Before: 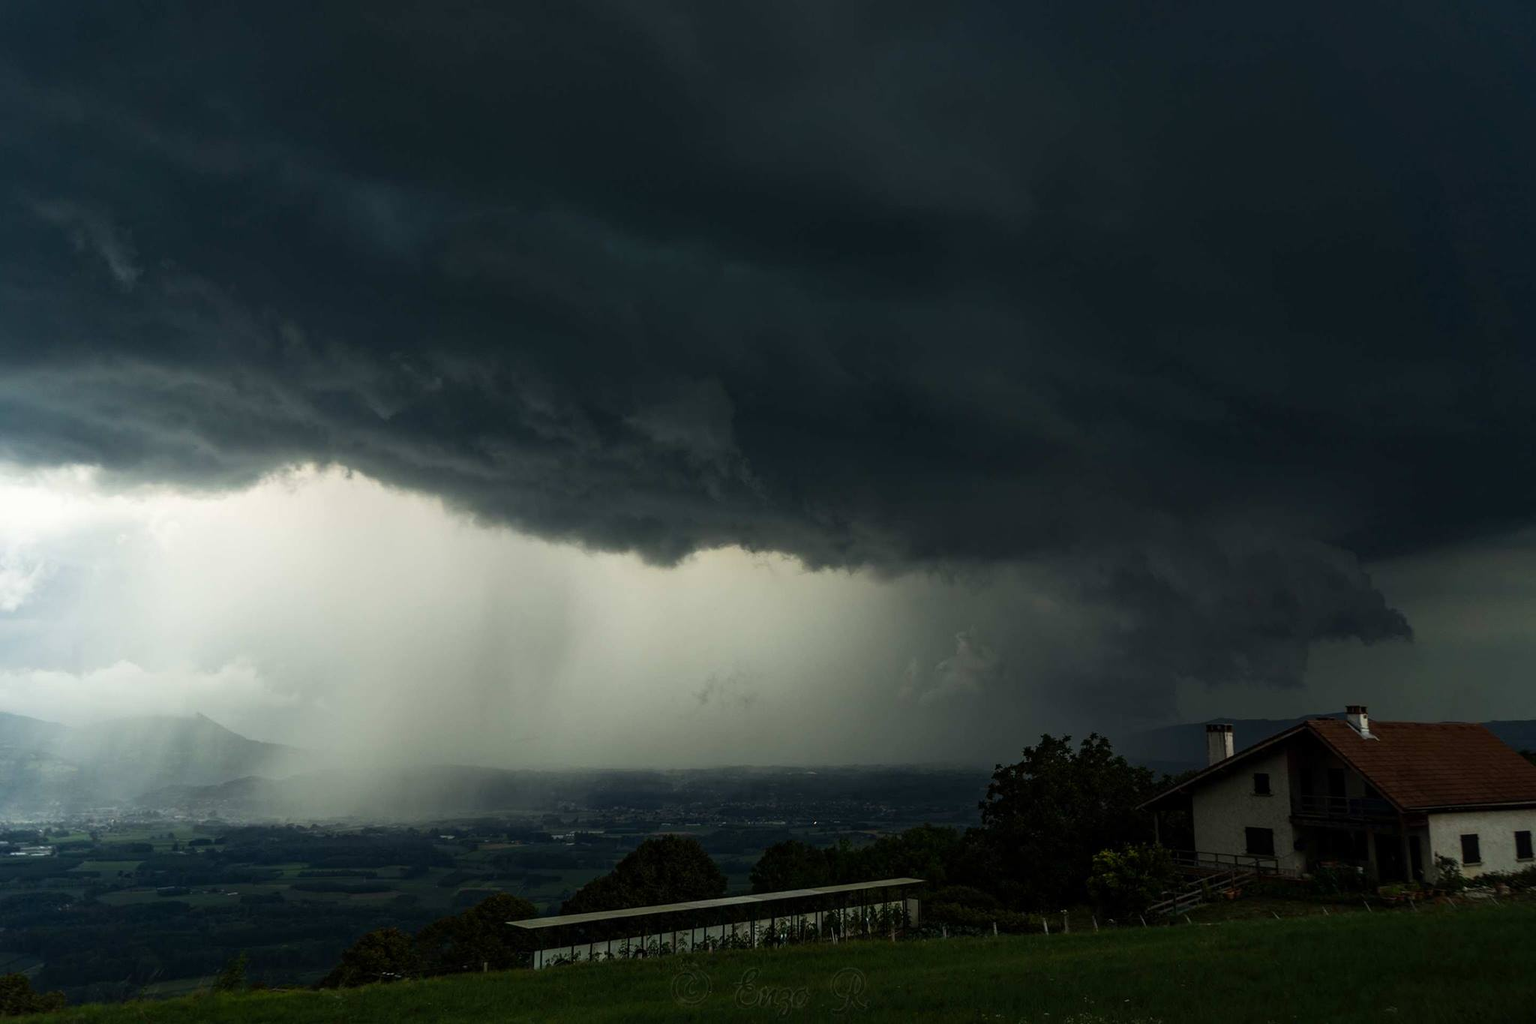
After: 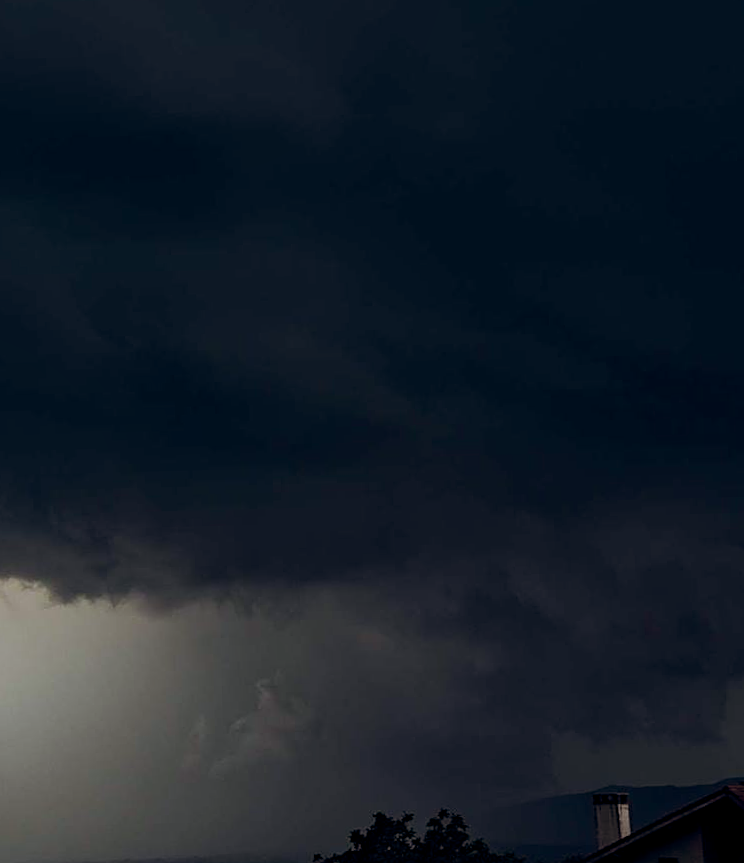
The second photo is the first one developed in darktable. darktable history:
rotate and perspective: rotation -1.42°, crop left 0.016, crop right 0.984, crop top 0.035, crop bottom 0.965
exposure: exposure -0.36 EV, compensate highlight preservation false
color calibration: x 0.372, y 0.386, temperature 4283.97 K
color balance rgb: shadows lift › hue 87.51°, highlights gain › chroma 1.35%, highlights gain › hue 55.1°, global offset › chroma 0.13%, global offset › hue 253.66°, perceptual saturation grading › global saturation 16.38%
local contrast: detail 110%
rgb levels: mode RGB, independent channels, levels [[0, 0.5, 1], [0, 0.521, 1], [0, 0.536, 1]]
crop and rotate: left 49.936%, top 10.094%, right 13.136%, bottom 24.256%
sharpen: on, module defaults
